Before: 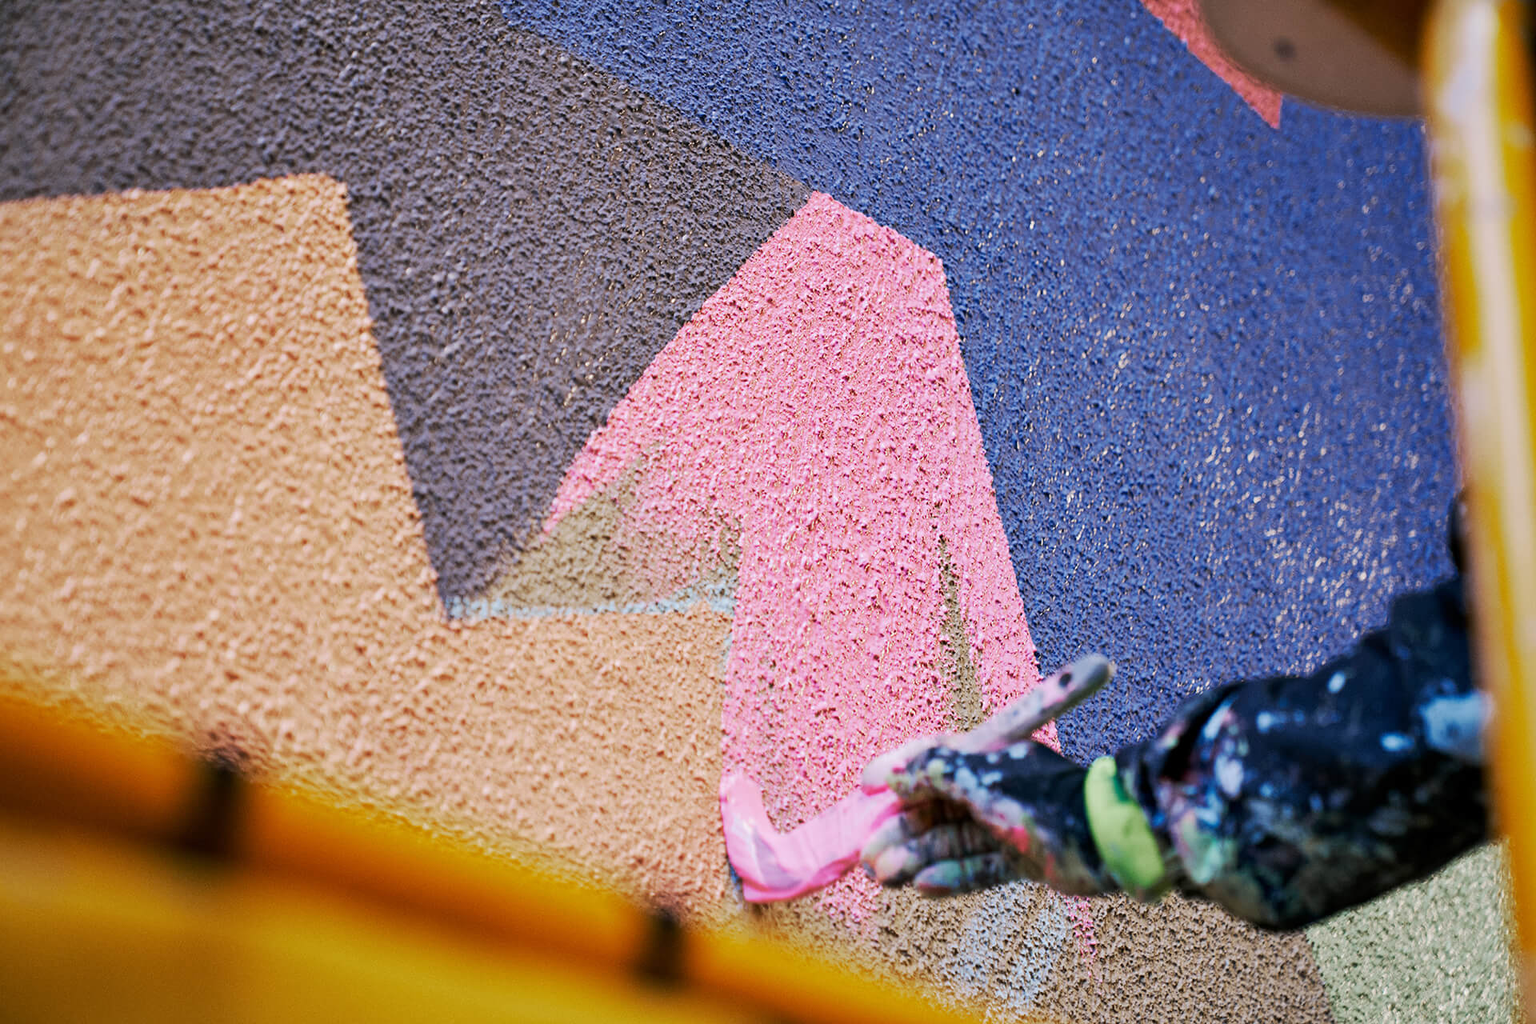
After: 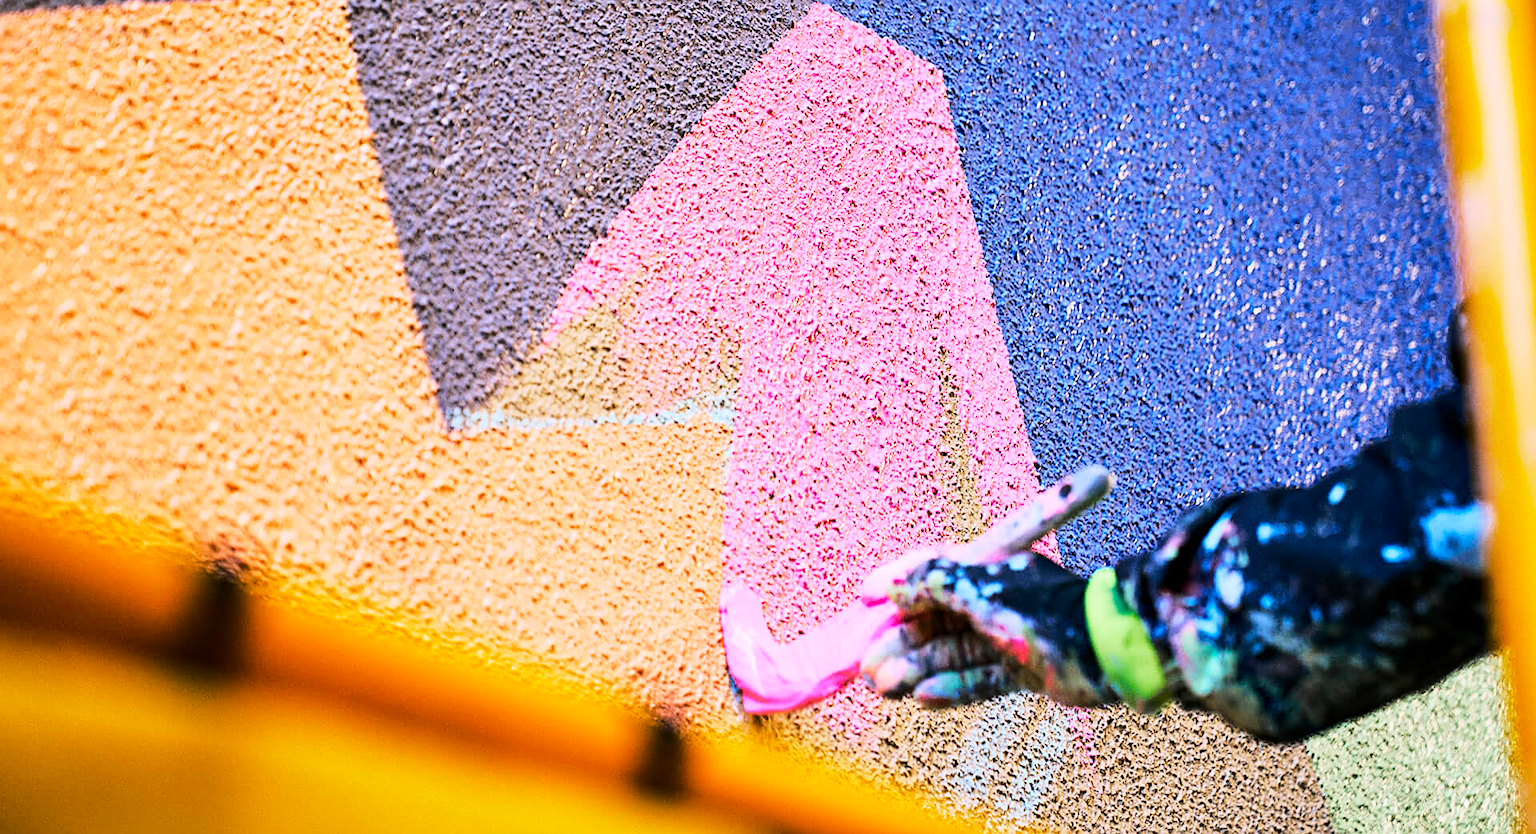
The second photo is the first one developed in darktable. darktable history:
crop and rotate: top 18.507%
base curve: curves: ch0 [(0, 0) (0.028, 0.03) (0.121, 0.232) (0.46, 0.748) (0.859, 0.968) (1, 1)]
sharpen: on, module defaults
color balance rgb: perceptual saturation grading › global saturation 30%, global vibrance 20%
